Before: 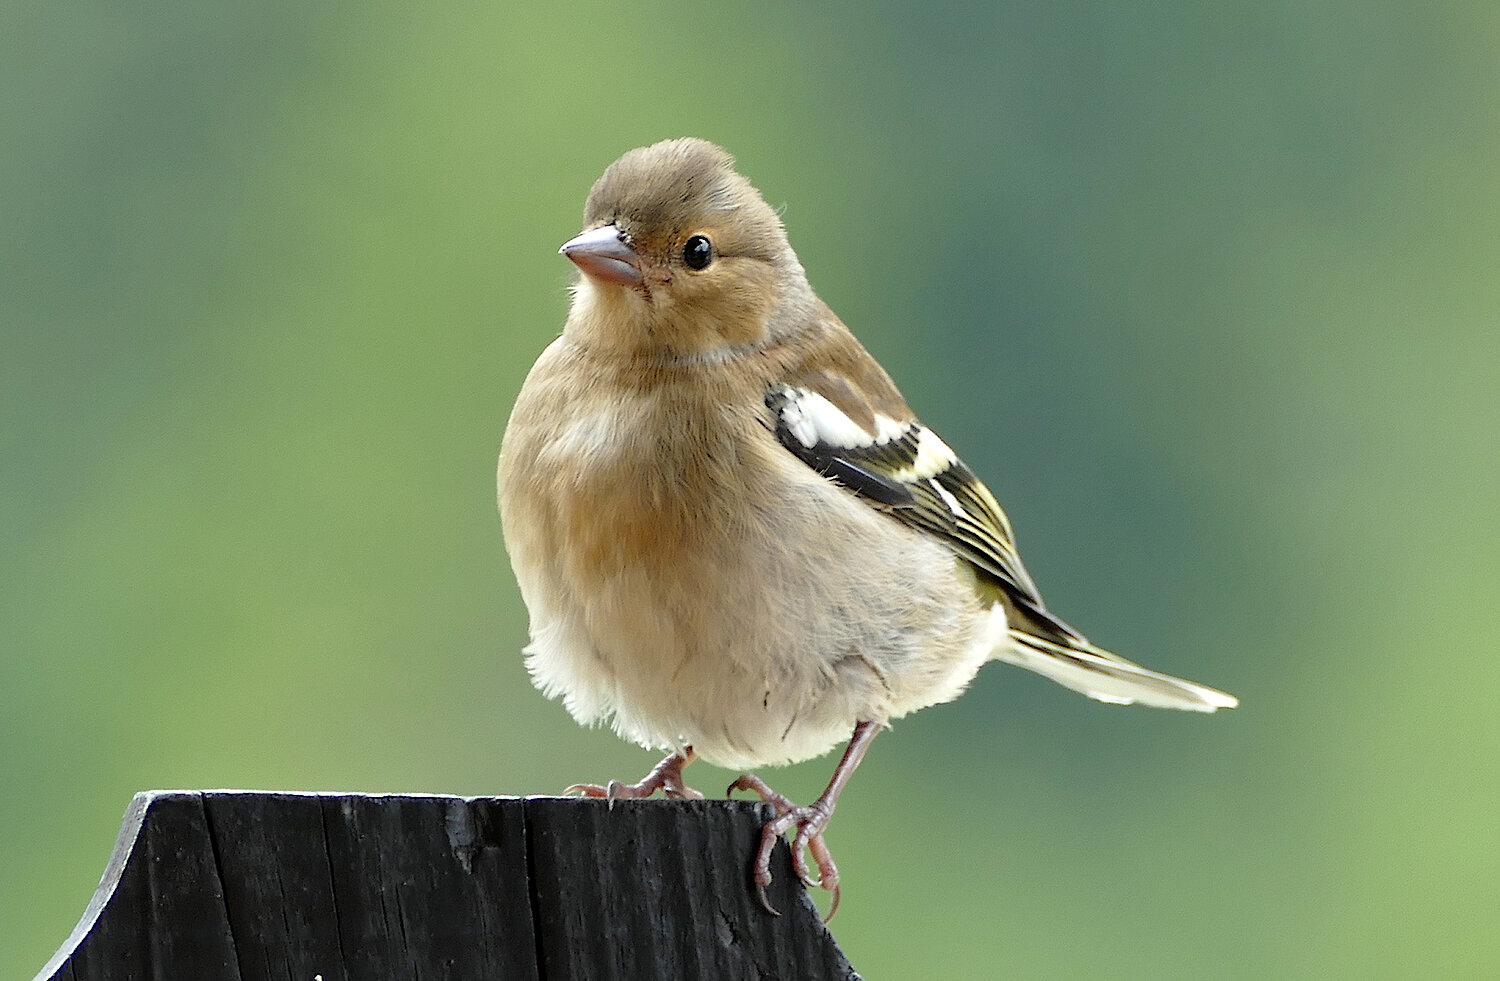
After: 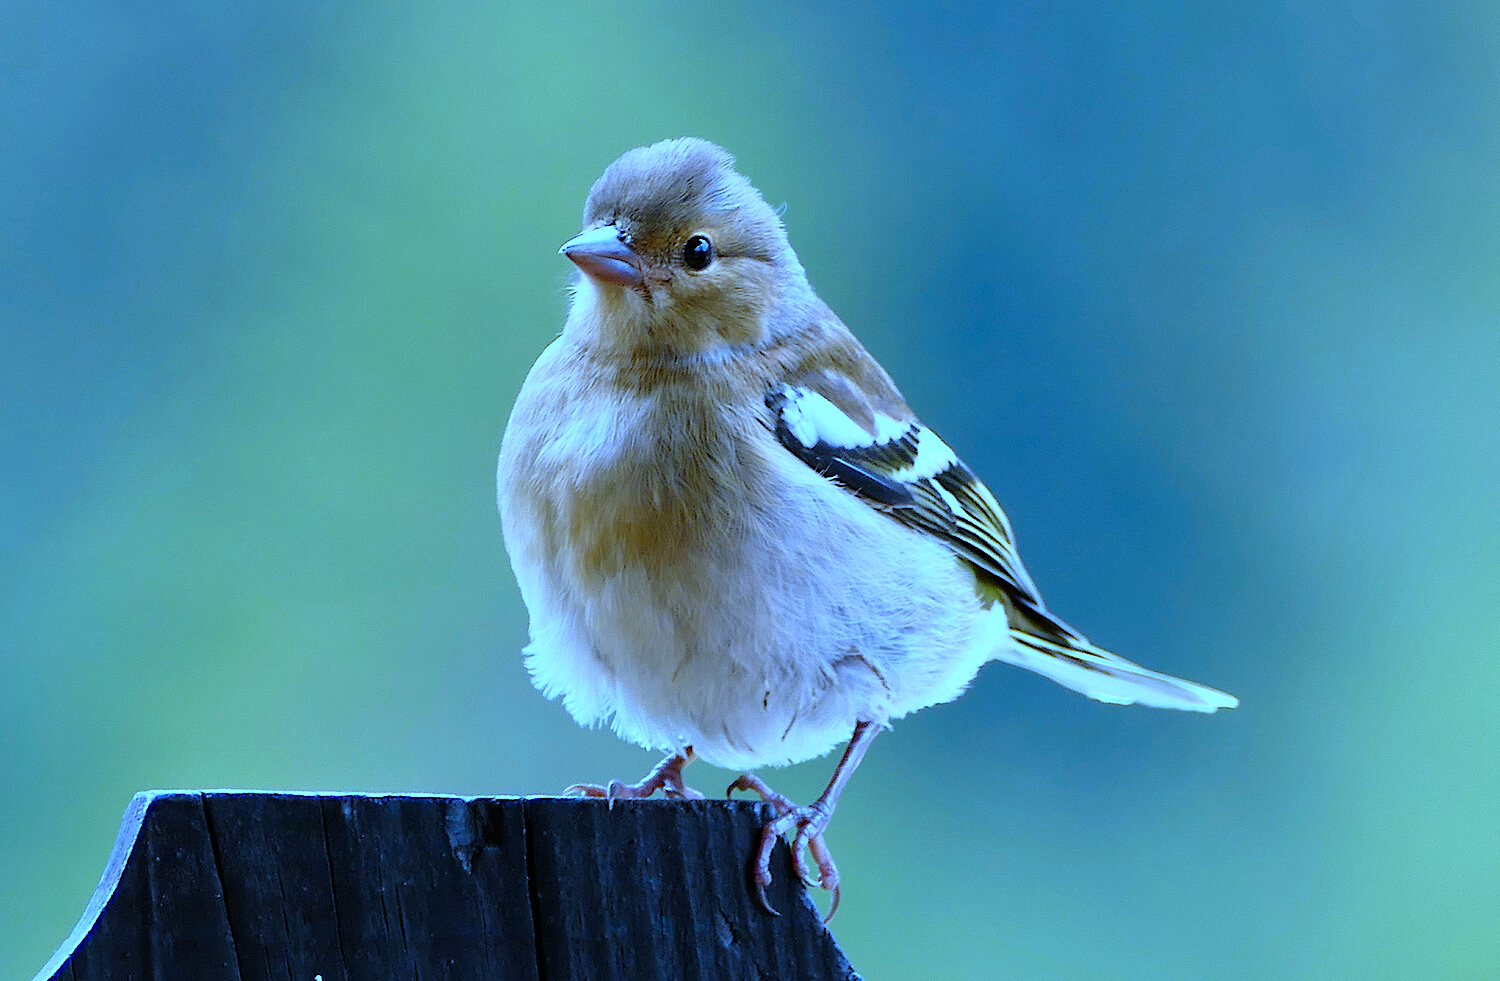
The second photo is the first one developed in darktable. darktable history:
contrast brightness saturation: contrast 0.16, saturation 0.32
white balance: red 0.766, blue 1.537
exposure: exposure -0.05 EV
